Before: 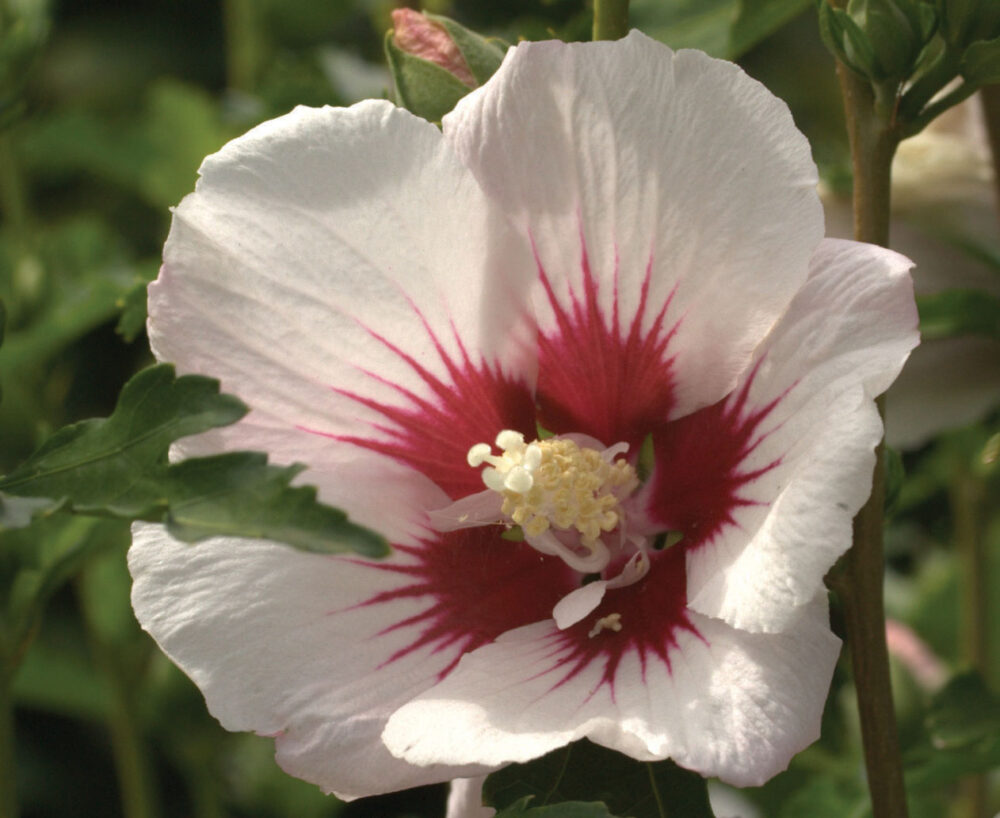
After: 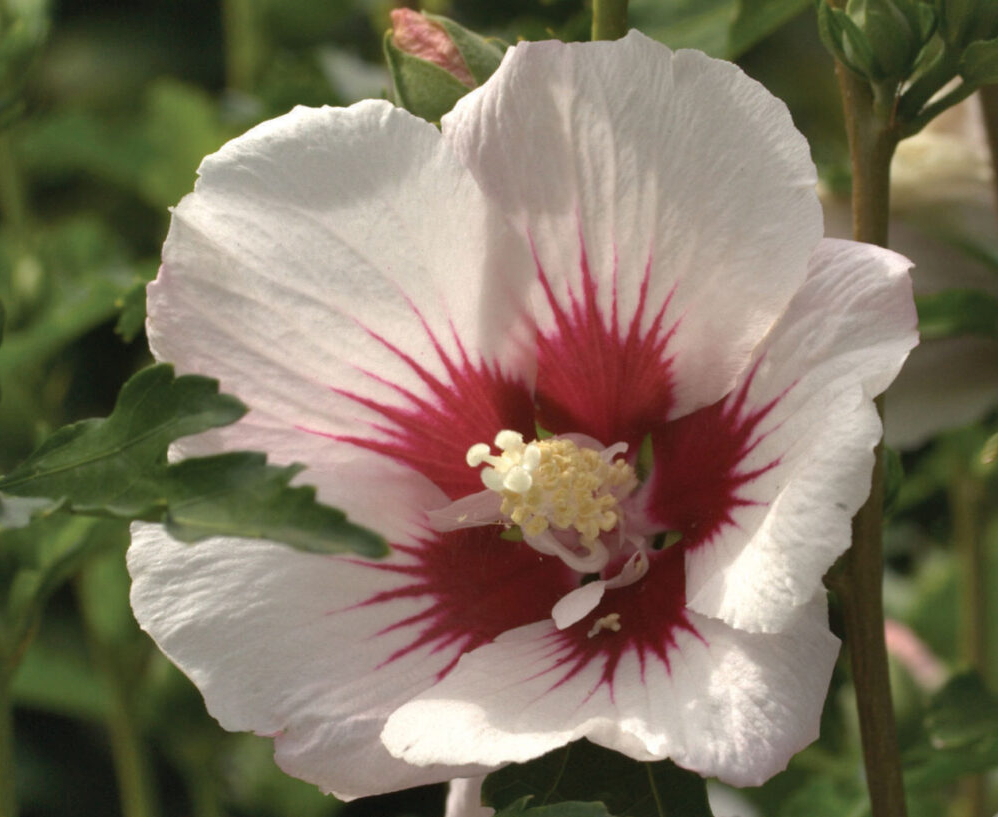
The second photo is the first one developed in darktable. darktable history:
crop and rotate: left 0.126%
shadows and highlights: highlights color adjustment 0%, soften with gaussian
